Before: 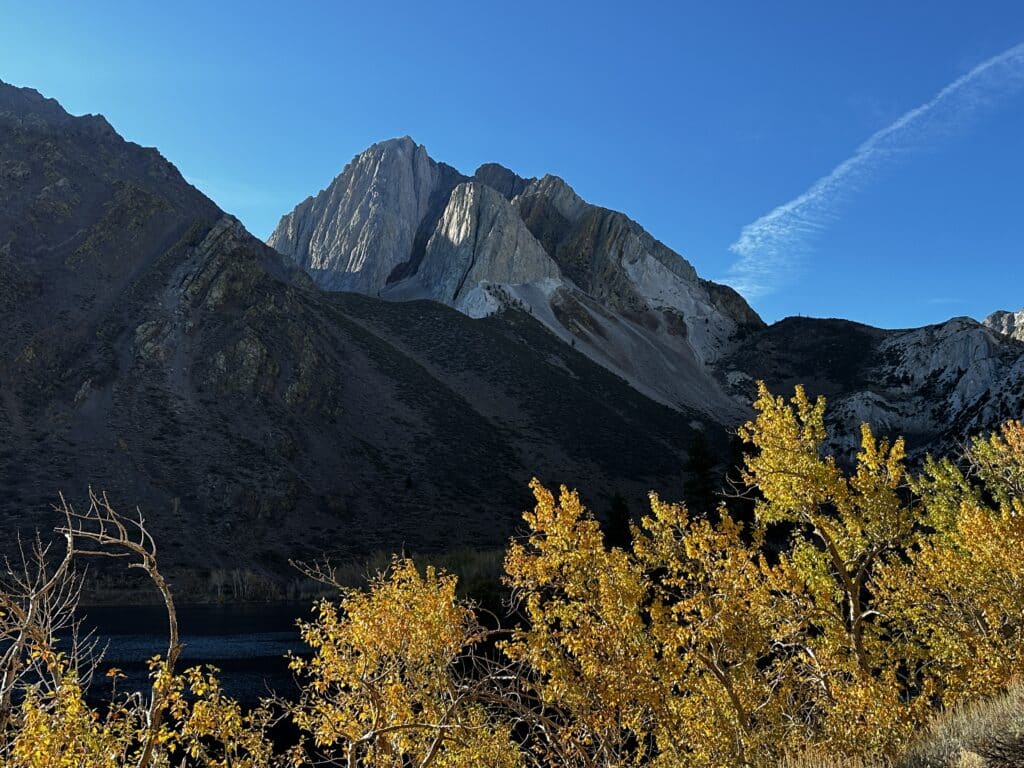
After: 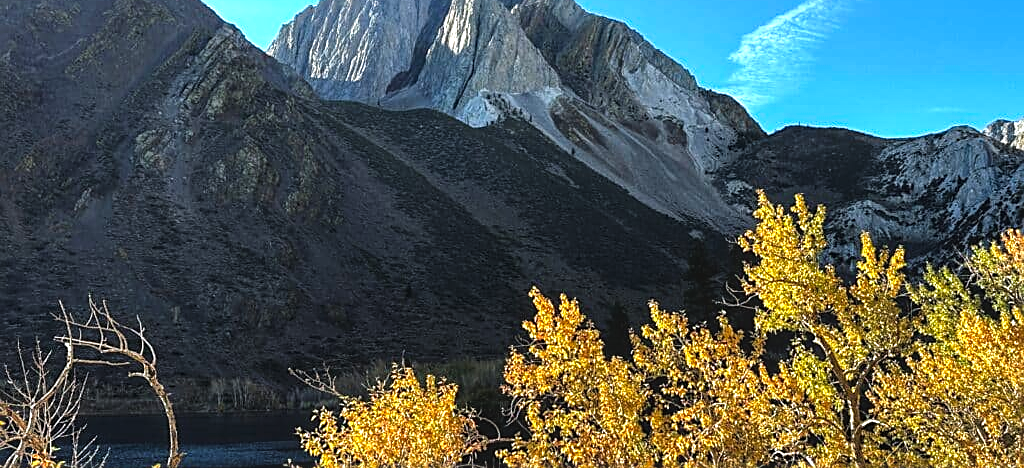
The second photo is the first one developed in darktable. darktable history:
exposure: black level correction -0.005, exposure 0.617 EV, compensate exposure bias true, compensate highlight preservation false
sharpen: on, module defaults
tone equalizer: -8 EV -0.38 EV, -7 EV -0.424 EV, -6 EV -0.367 EV, -5 EV -0.207 EV, -3 EV 0.19 EV, -2 EV 0.32 EV, -1 EV 0.393 EV, +0 EV 0.402 EV
crop and rotate: top 24.991%, bottom 13.951%
local contrast: on, module defaults
